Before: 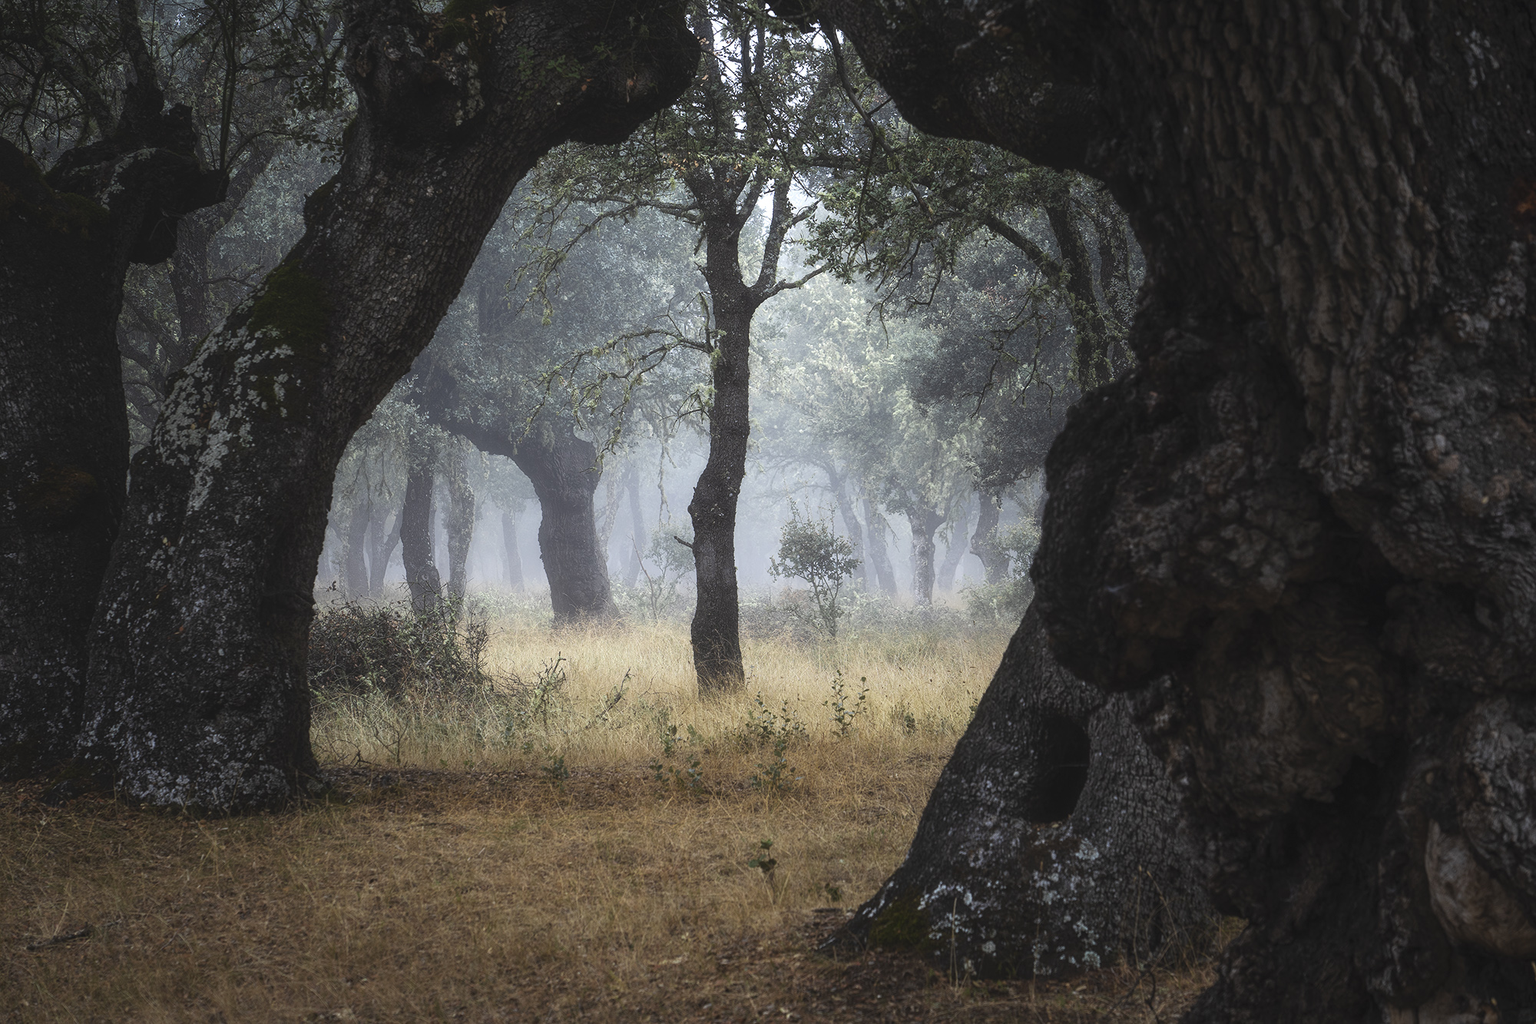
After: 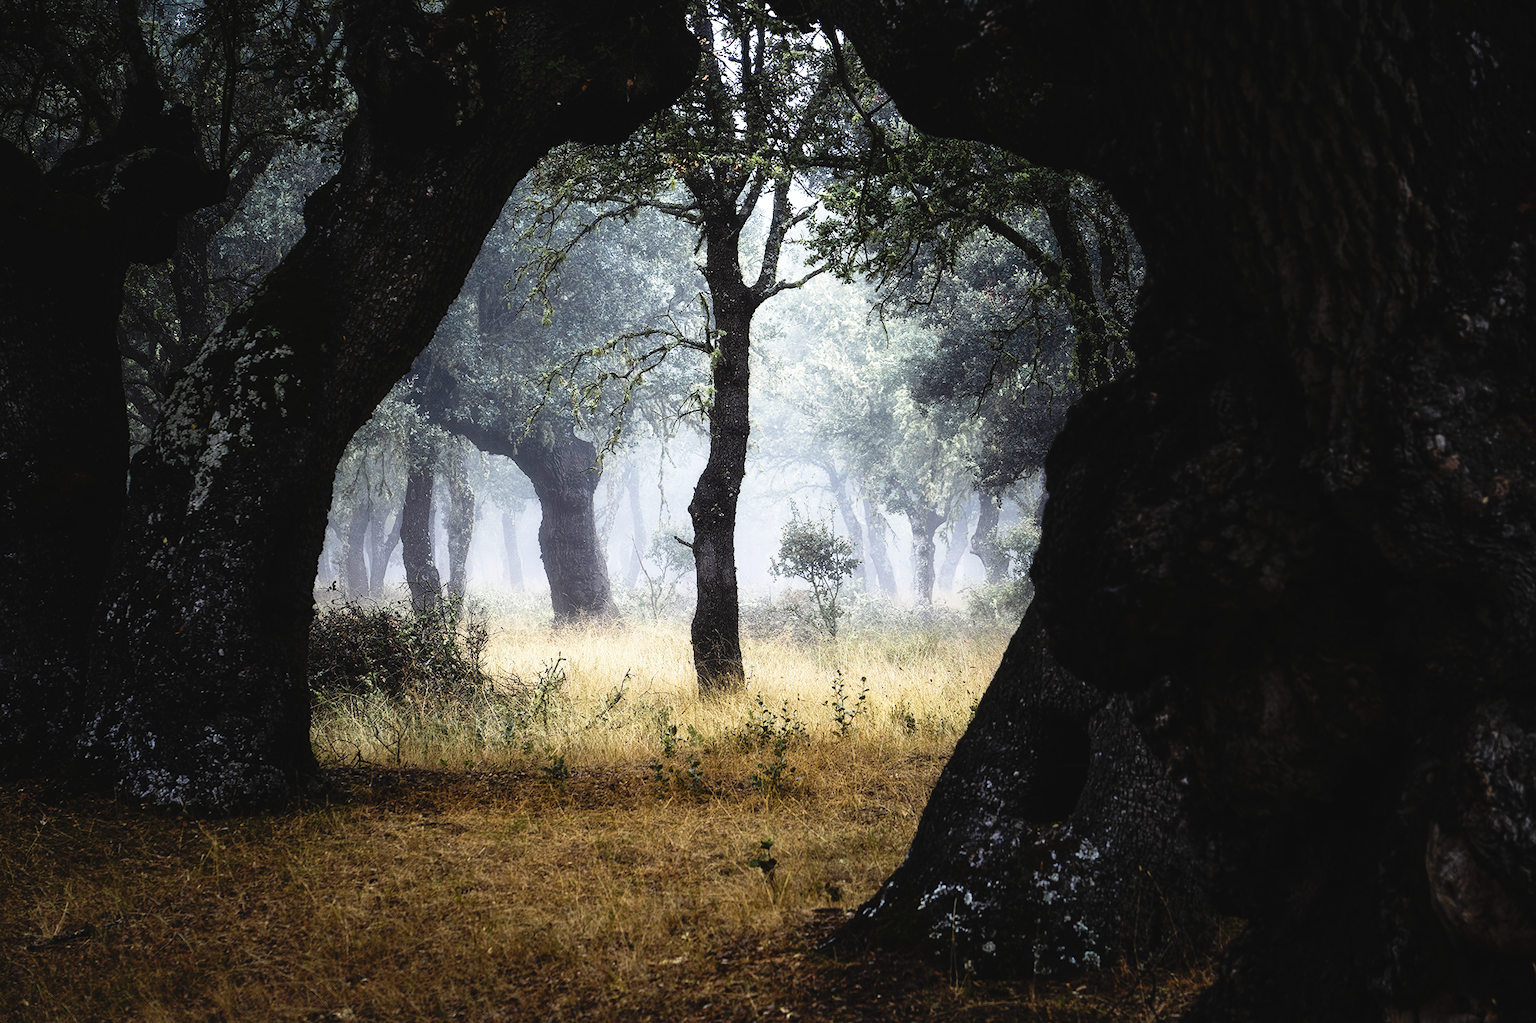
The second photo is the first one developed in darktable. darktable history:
tone curve: curves: ch0 [(0, 0) (0.003, 0.03) (0.011, 0.022) (0.025, 0.018) (0.044, 0.031) (0.069, 0.035) (0.1, 0.04) (0.136, 0.046) (0.177, 0.063) (0.224, 0.087) (0.277, 0.15) (0.335, 0.252) (0.399, 0.354) (0.468, 0.475) (0.543, 0.602) (0.623, 0.73) (0.709, 0.856) (0.801, 0.945) (0.898, 0.987) (1, 1)], preserve colors none
